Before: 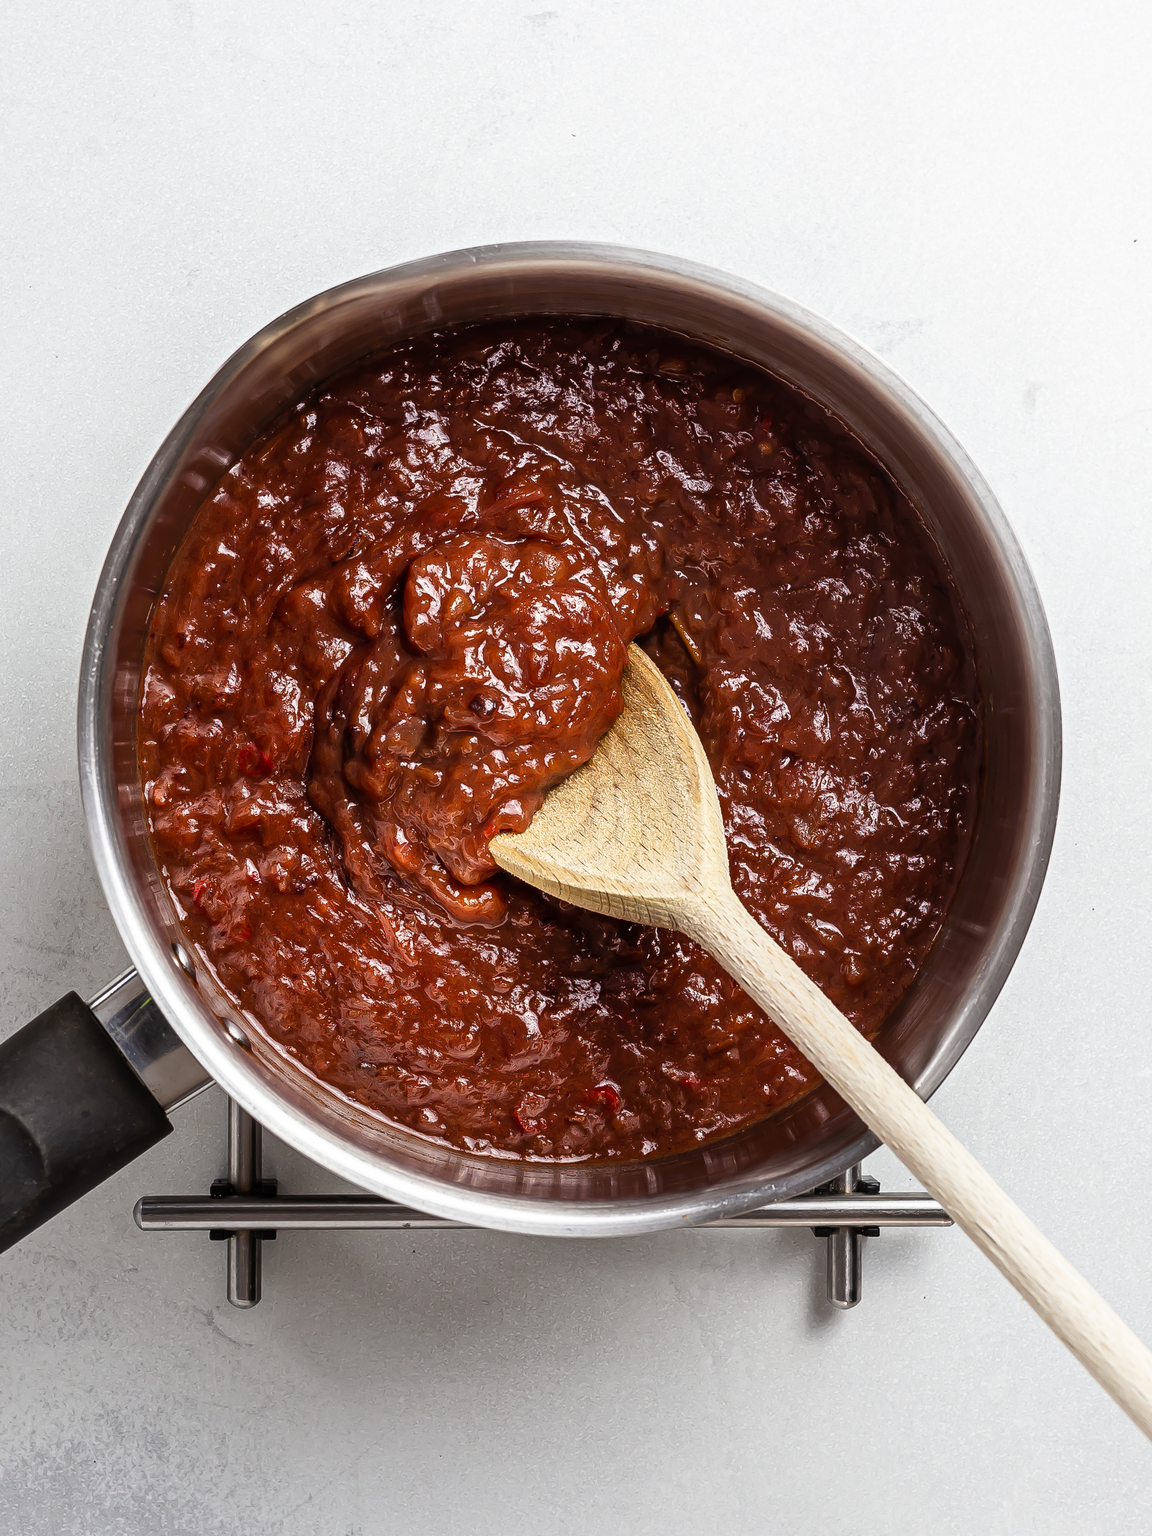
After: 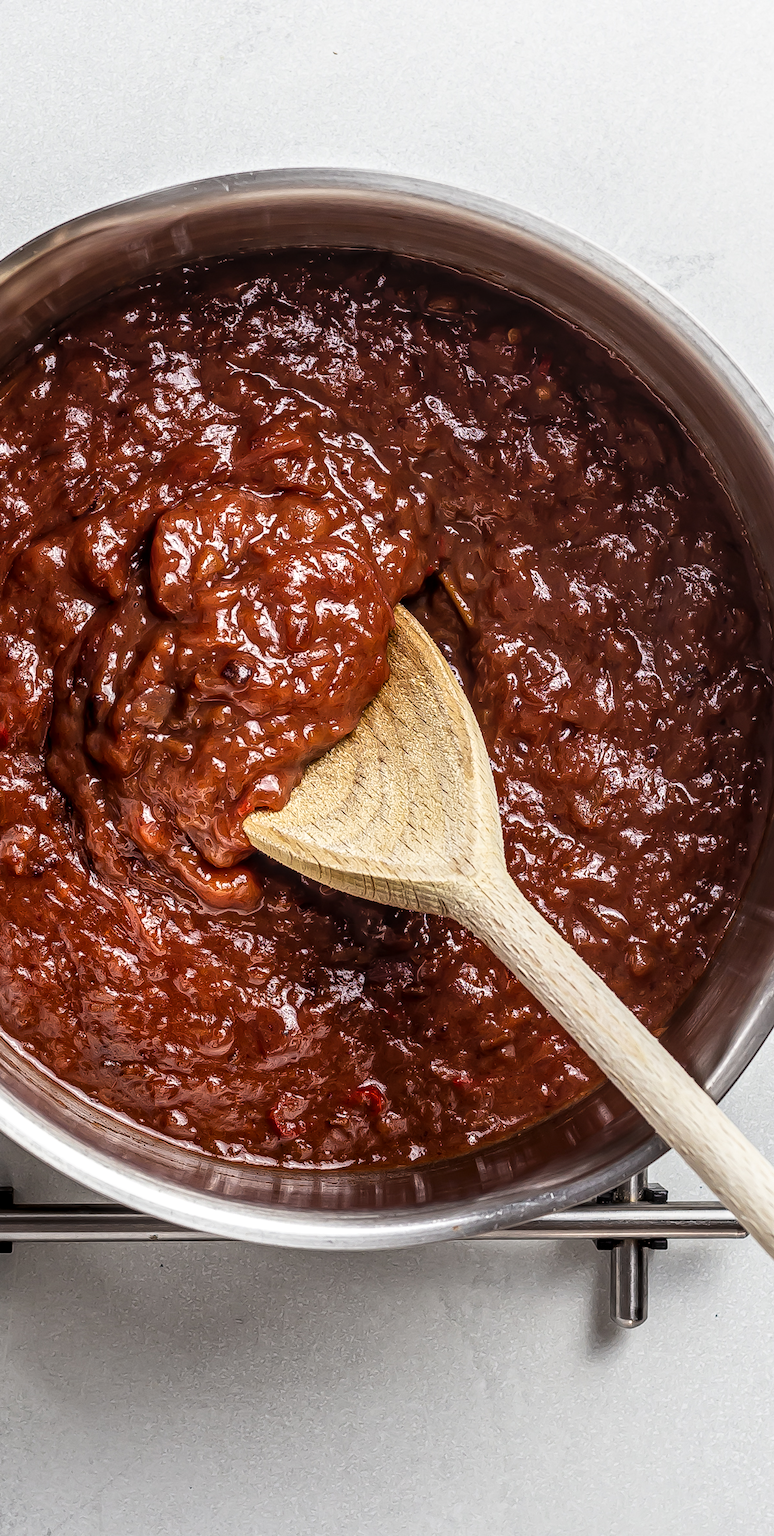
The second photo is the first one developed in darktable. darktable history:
crop and rotate: left 23.034%, top 5.627%, right 15.047%, bottom 2.276%
local contrast: detail 130%
